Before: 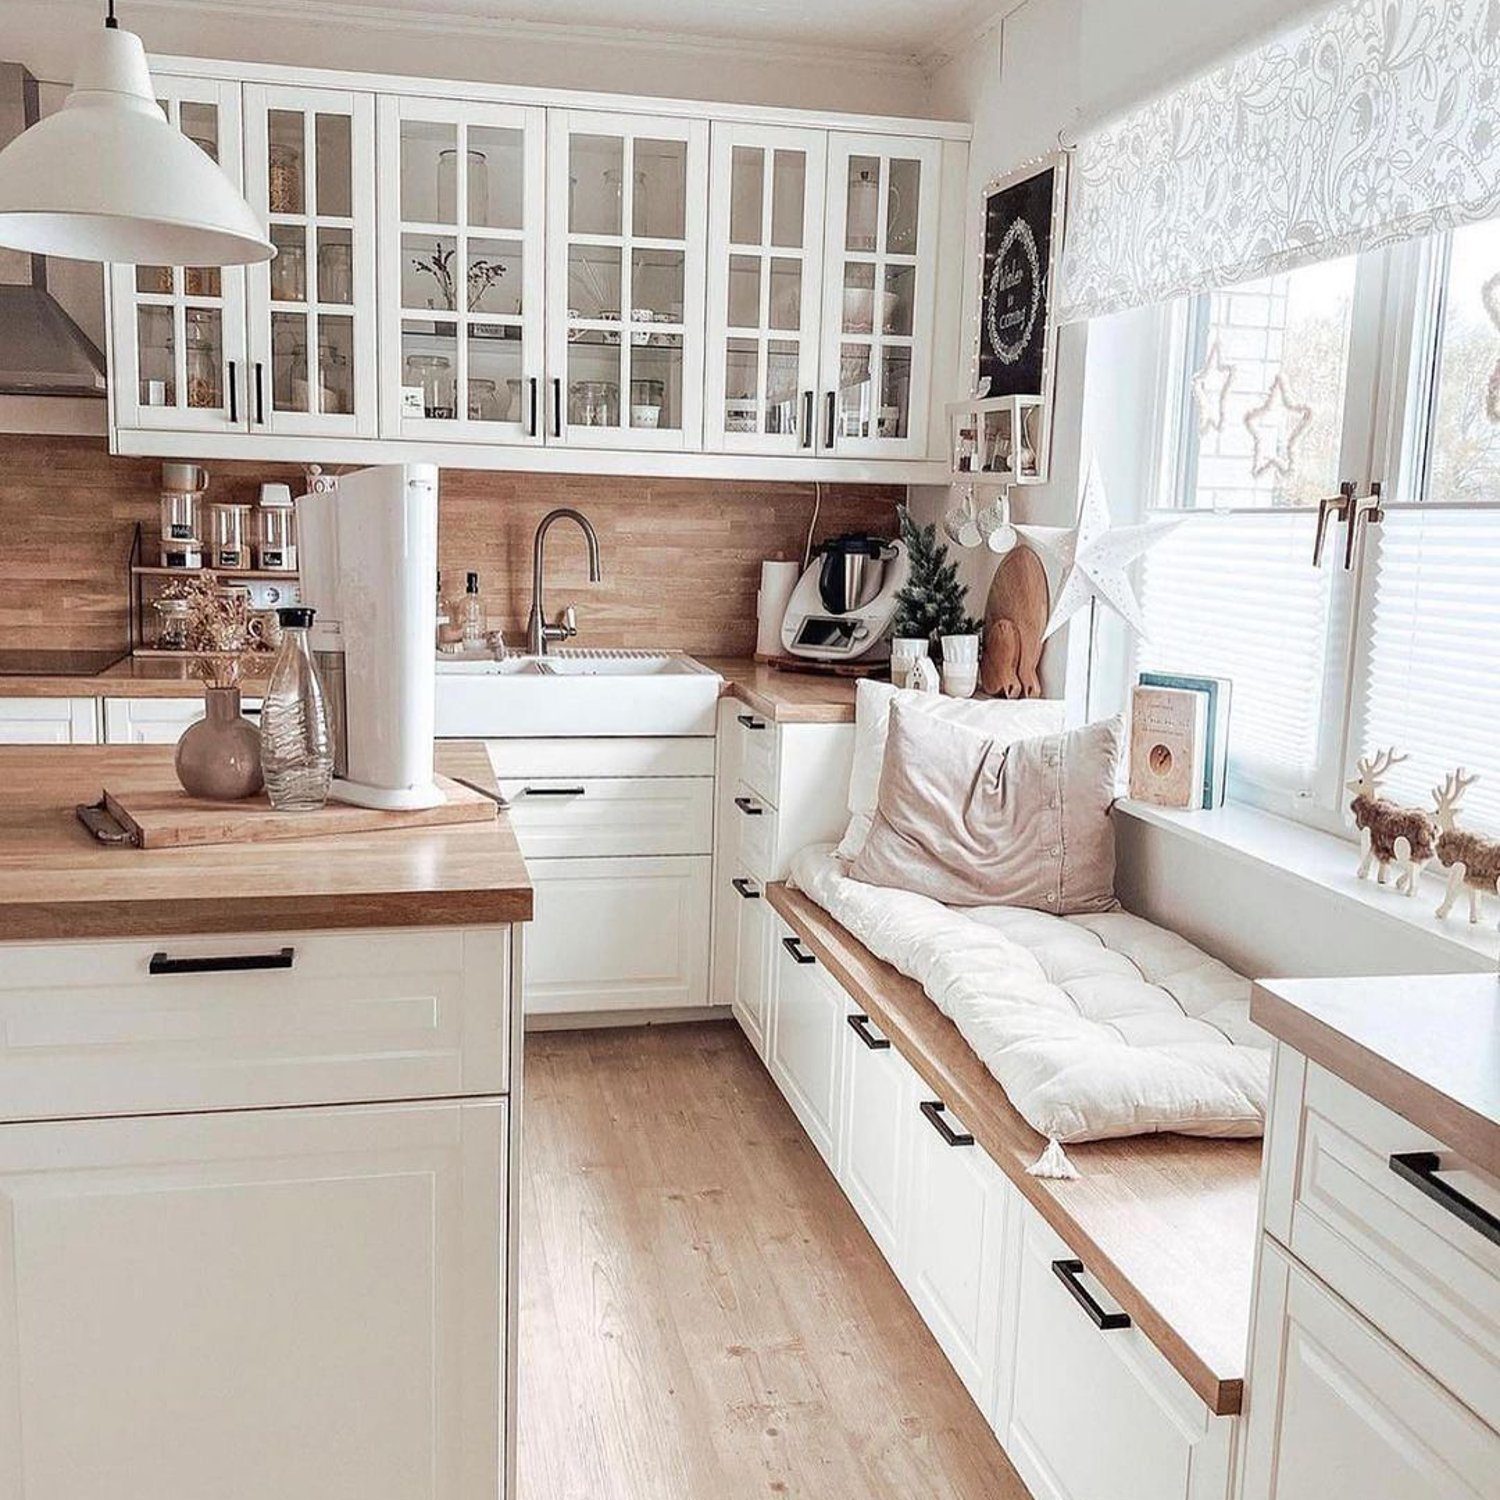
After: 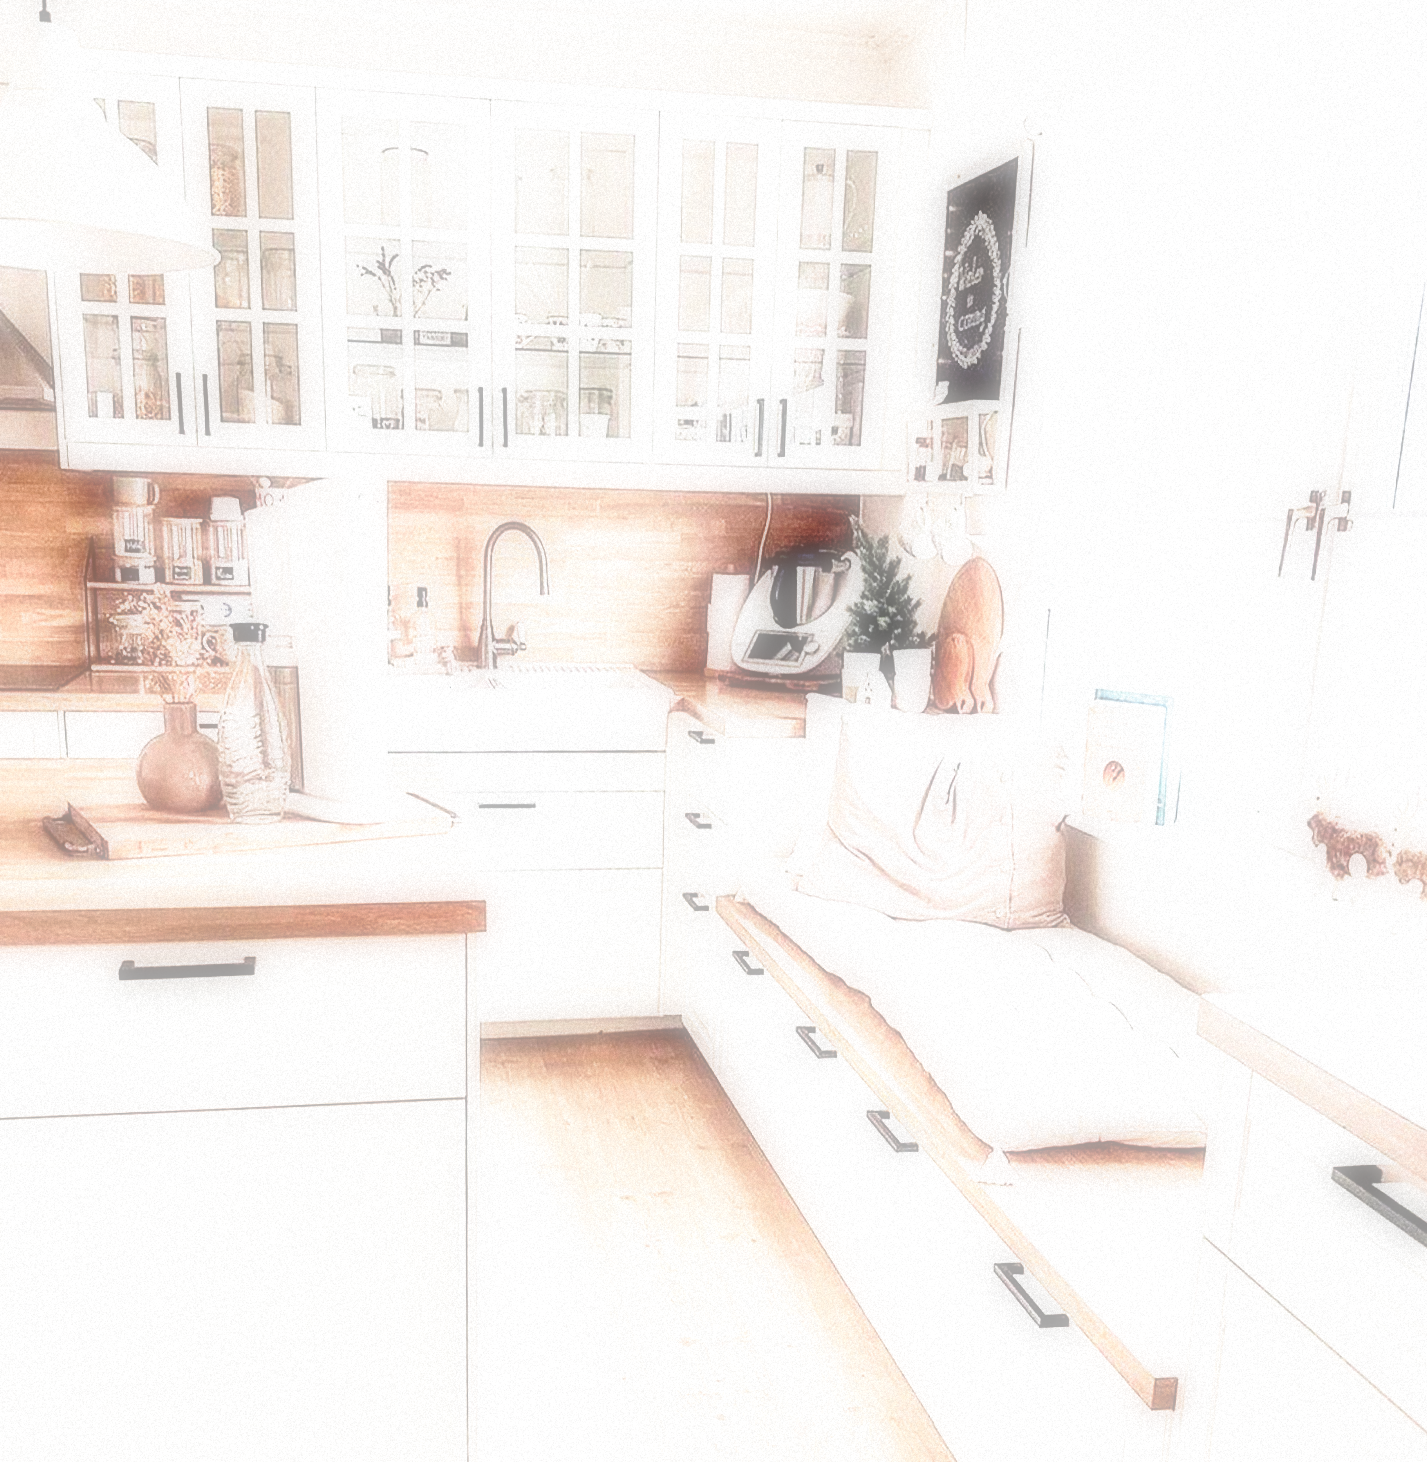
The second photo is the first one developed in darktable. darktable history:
soften: on, module defaults
exposure: black level correction 0, exposure 0.68 EV, compensate exposure bias true, compensate highlight preservation false
base curve: curves: ch0 [(0, 0) (0.026, 0.03) (0.109, 0.232) (0.351, 0.748) (0.669, 0.968) (1, 1)], preserve colors none
rotate and perspective: rotation 0.074°, lens shift (vertical) 0.096, lens shift (horizontal) -0.041, crop left 0.043, crop right 0.952, crop top 0.024, crop bottom 0.979
grain: coarseness 9.38 ISO, strength 34.99%, mid-tones bias 0%
